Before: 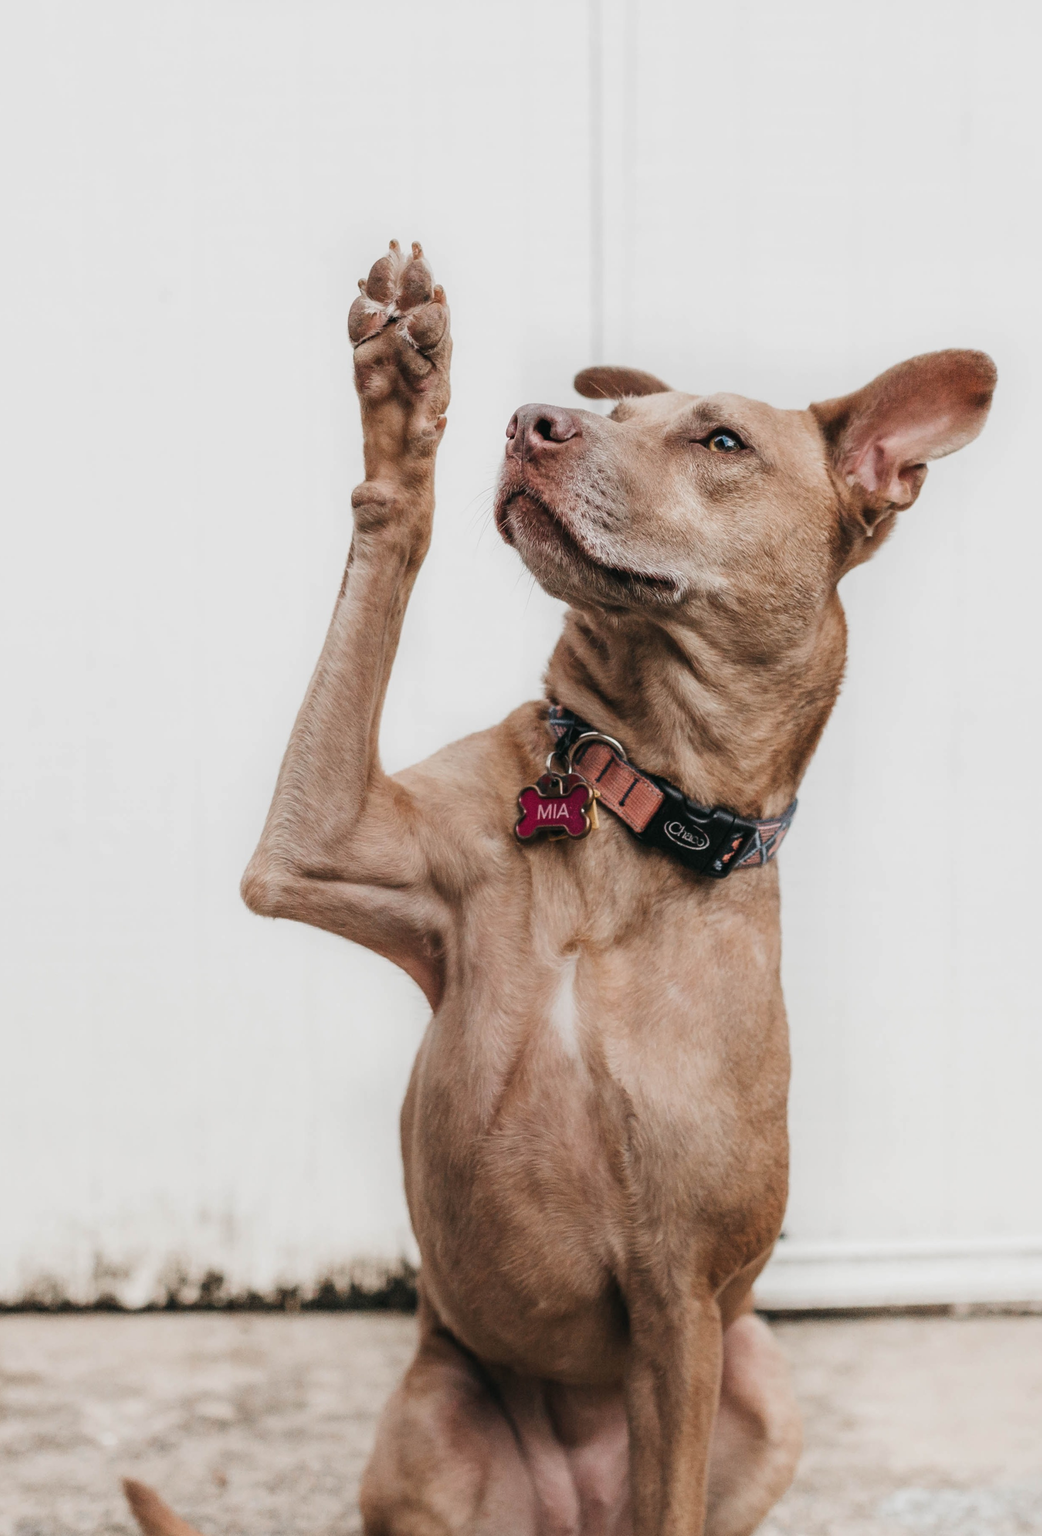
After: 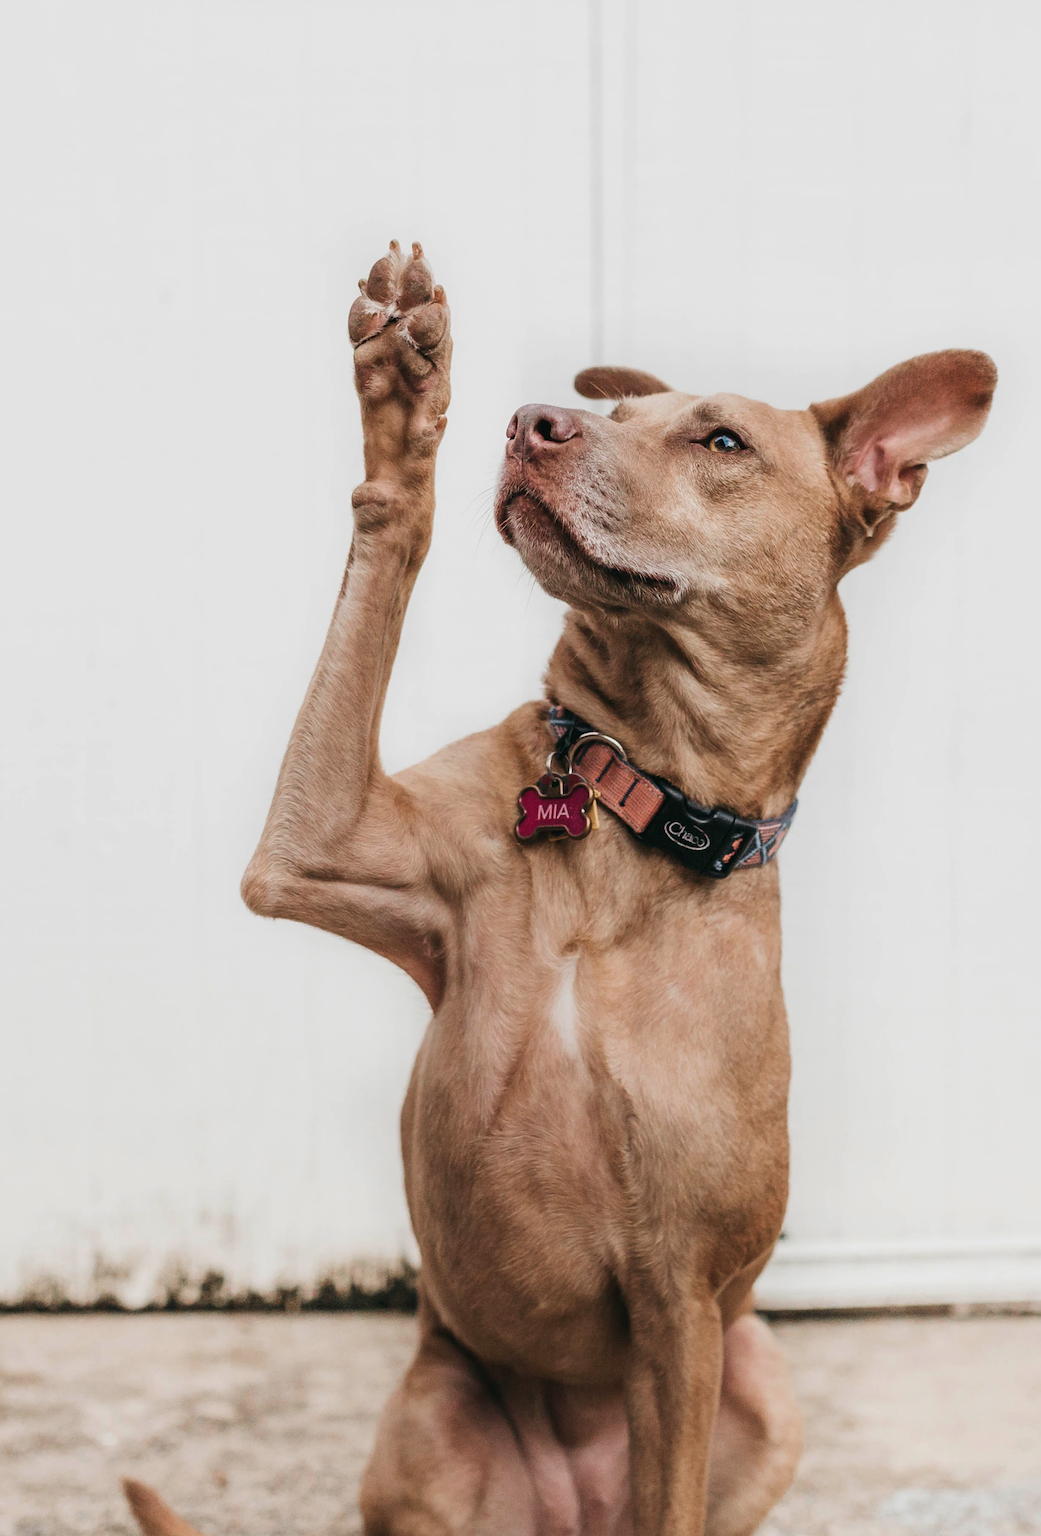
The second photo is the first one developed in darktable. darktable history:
sharpen: amount 0.207
velvia: on, module defaults
